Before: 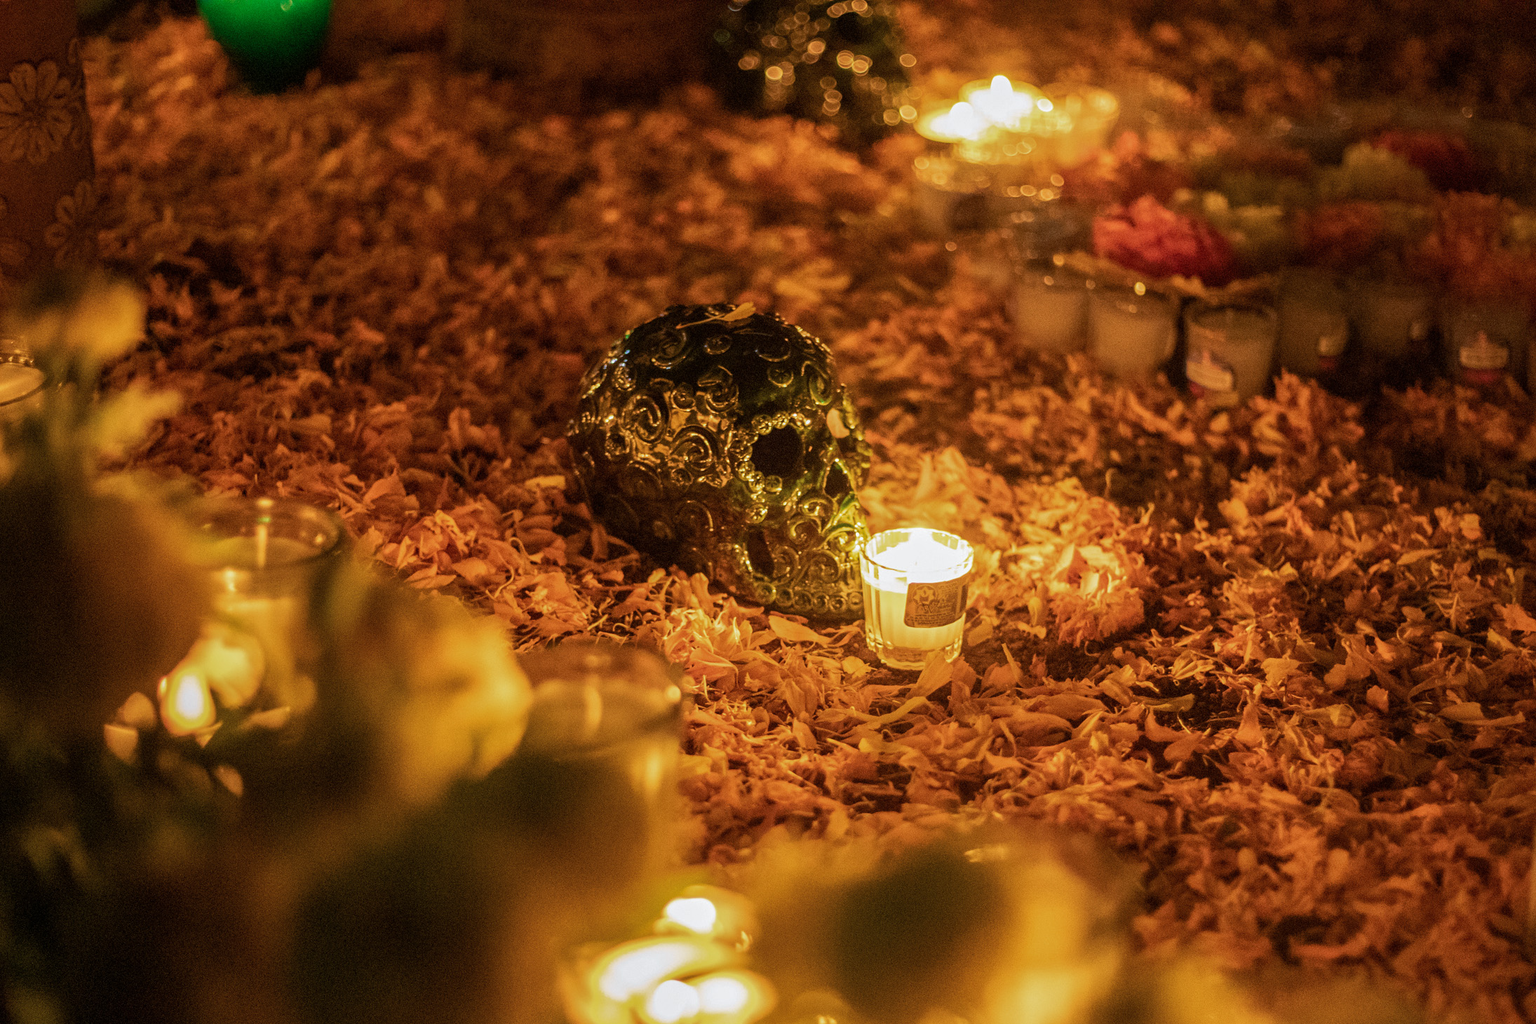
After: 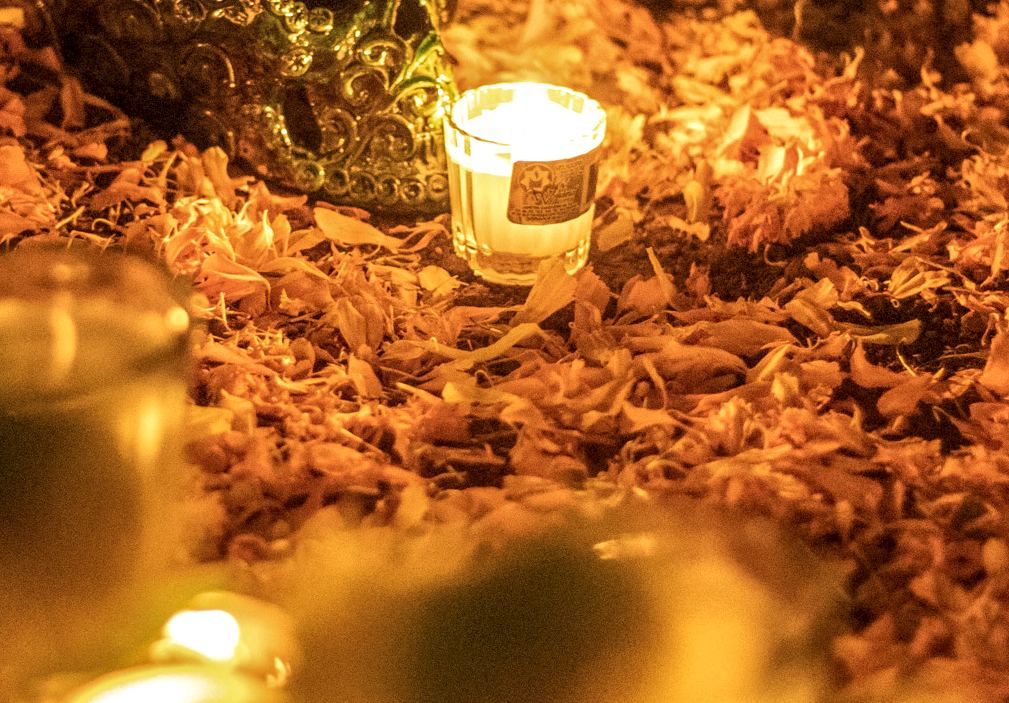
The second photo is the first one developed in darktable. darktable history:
local contrast: on, module defaults
exposure: exposure 0.375 EV, compensate exposure bias true, compensate highlight preservation false
crop: left 35.715%, top 45.916%, right 18.208%, bottom 5.907%
